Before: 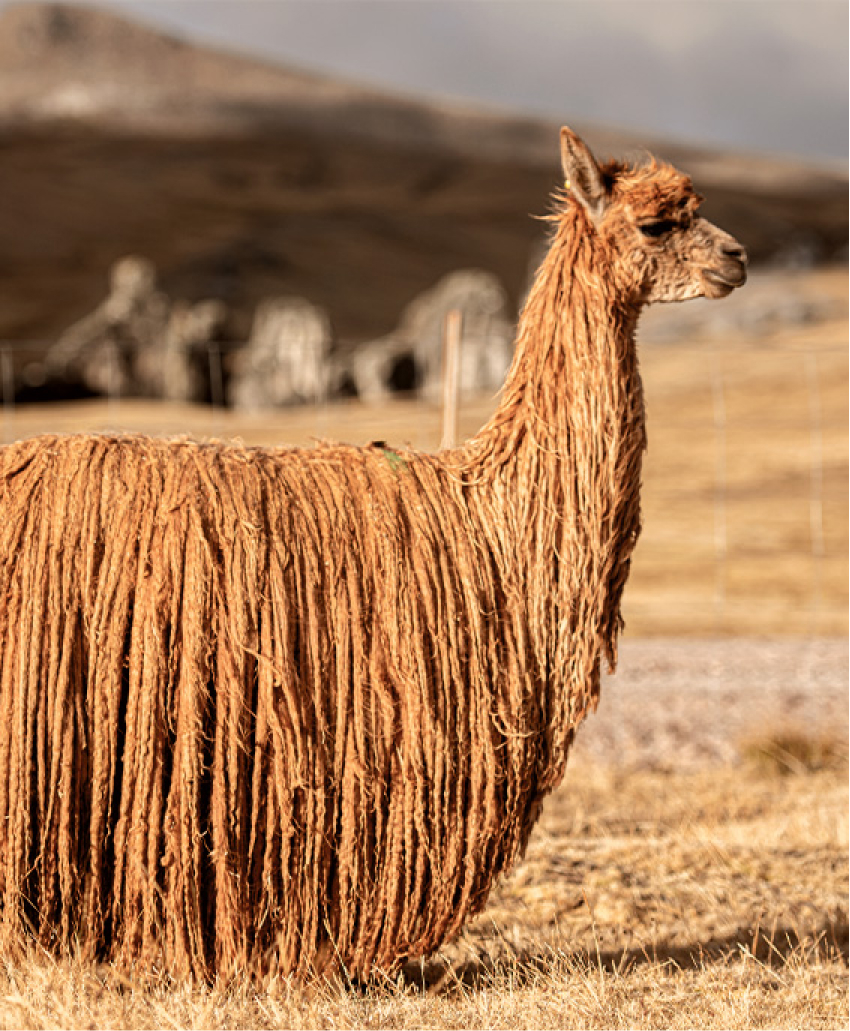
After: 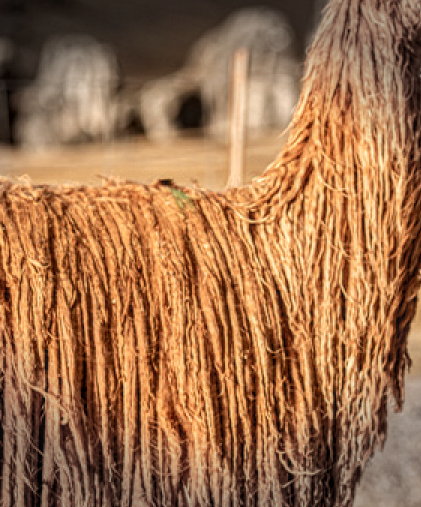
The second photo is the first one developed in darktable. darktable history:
crop: left 25.079%, top 25.428%, right 25.295%, bottom 25.348%
vignetting: fall-off start 90.02%, fall-off radius 38.8%, width/height ratio 1.219, shape 1.3
local contrast: highlights 0%, shadows 1%, detail 134%
